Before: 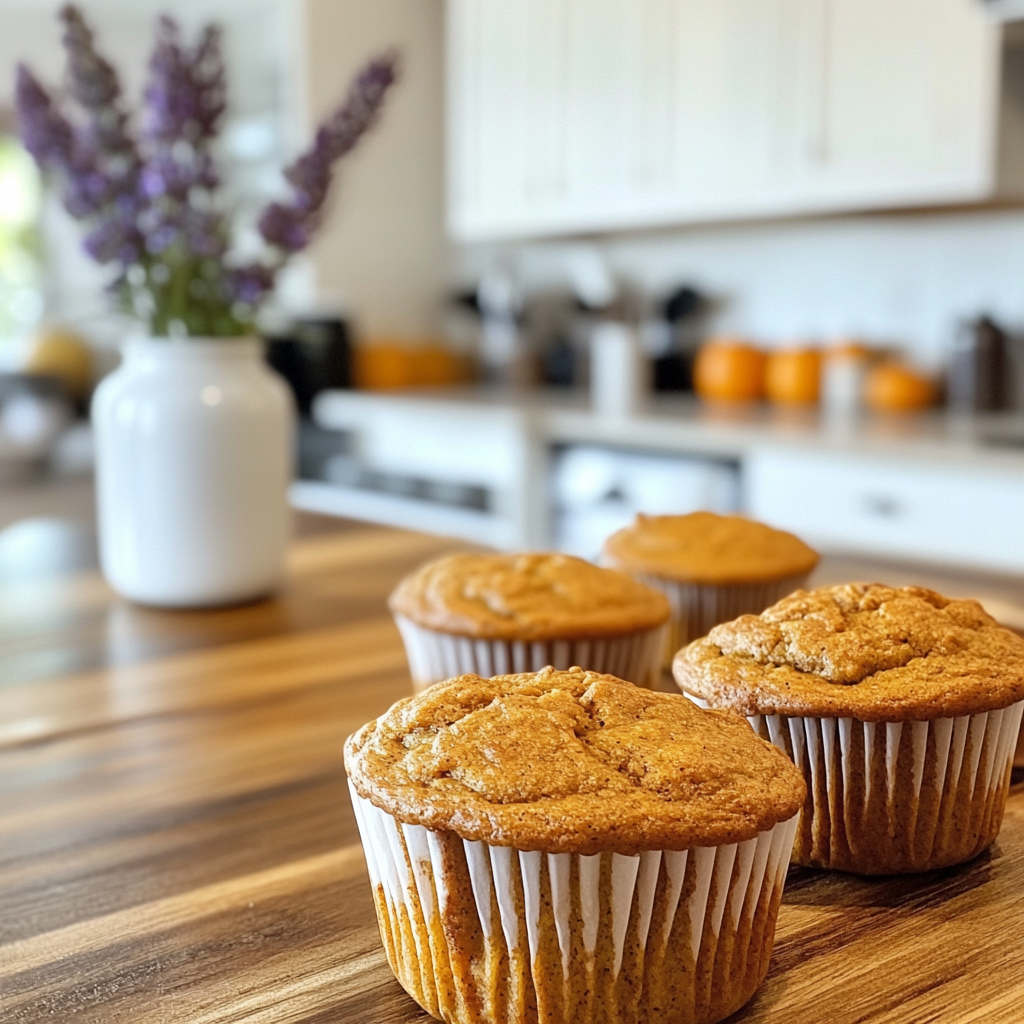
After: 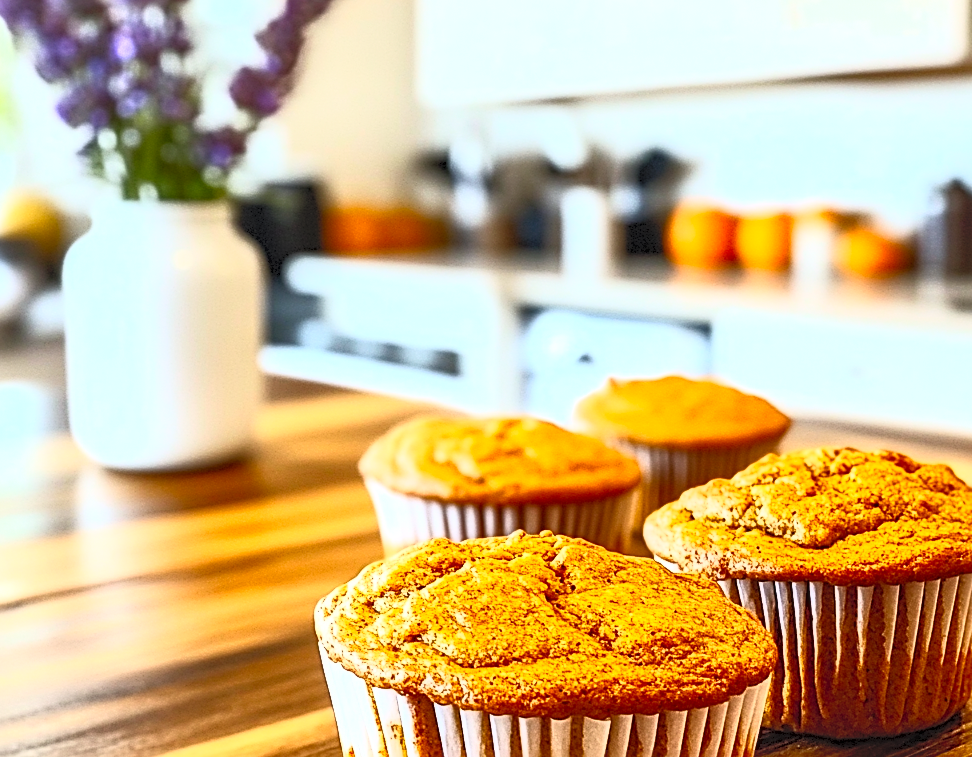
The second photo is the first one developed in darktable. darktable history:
crop and rotate: left 2.912%, top 13.367%, right 2.097%, bottom 12.682%
contrast brightness saturation: contrast 0.981, brightness 0.988, saturation 0.984
exposure: exposure -0.555 EV, compensate highlight preservation false
sharpen: radius 2.554, amount 0.651
local contrast: on, module defaults
